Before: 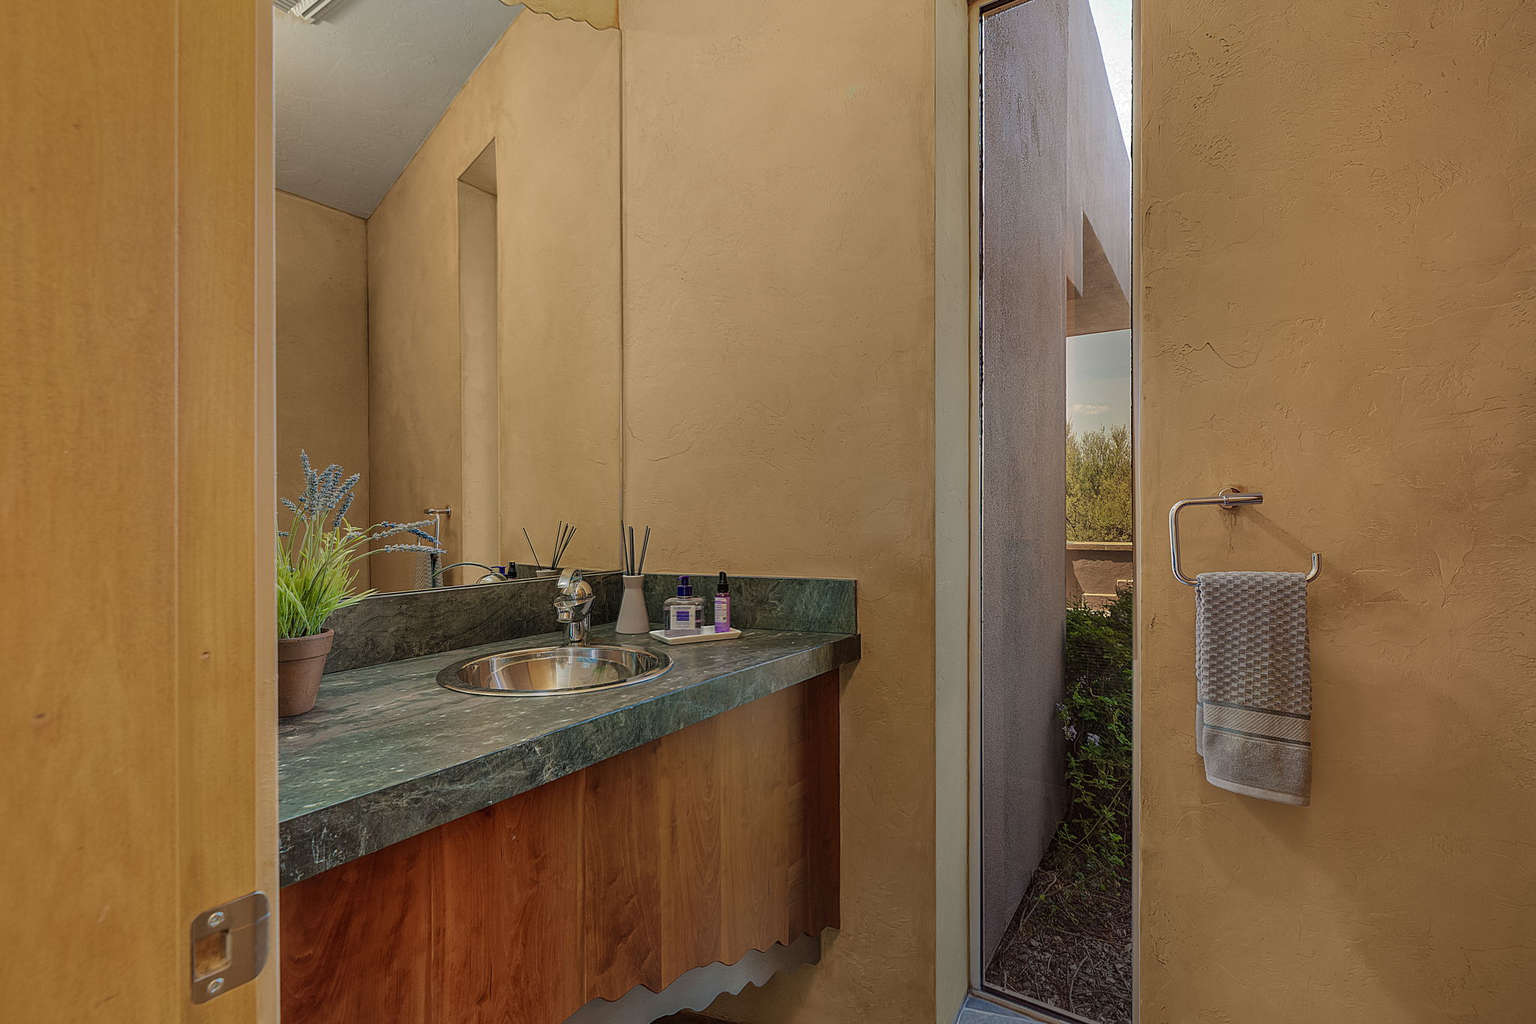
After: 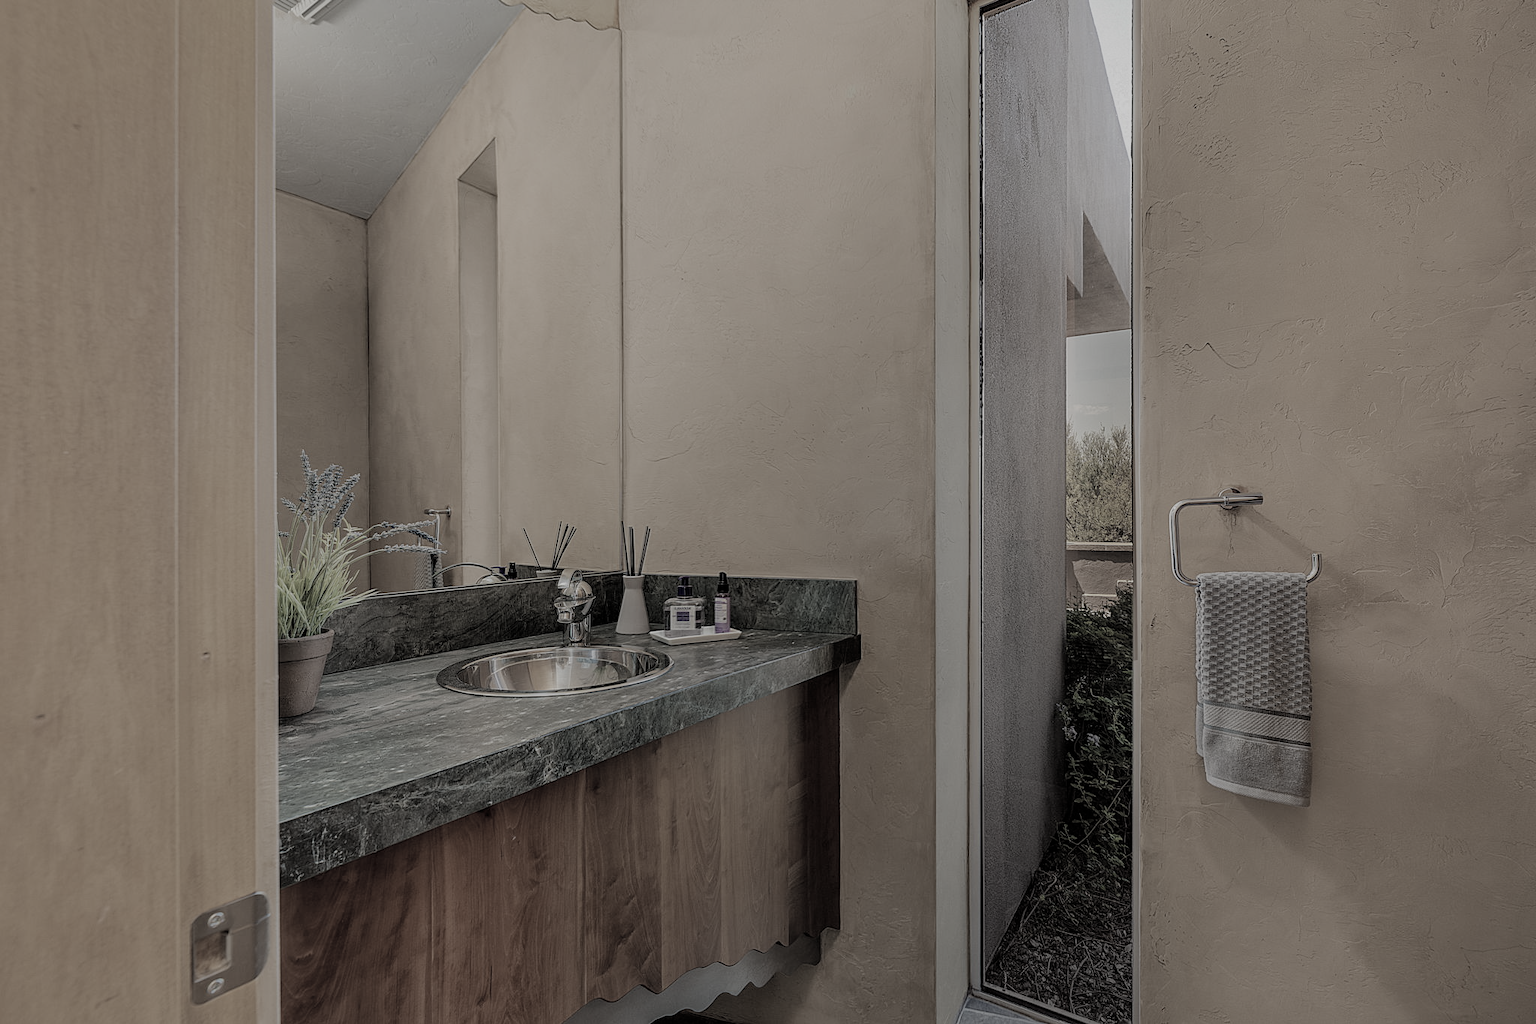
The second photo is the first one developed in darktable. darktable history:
filmic rgb: middle gray luminance 29.79%, black relative exposure -8.91 EV, white relative exposure 6.99 EV, target black luminance 0%, hardness 2.97, latitude 2.09%, contrast 0.961, highlights saturation mix 4.43%, shadows ↔ highlights balance 12.35%
color correction: highlights b* -0.042, saturation 0.26
